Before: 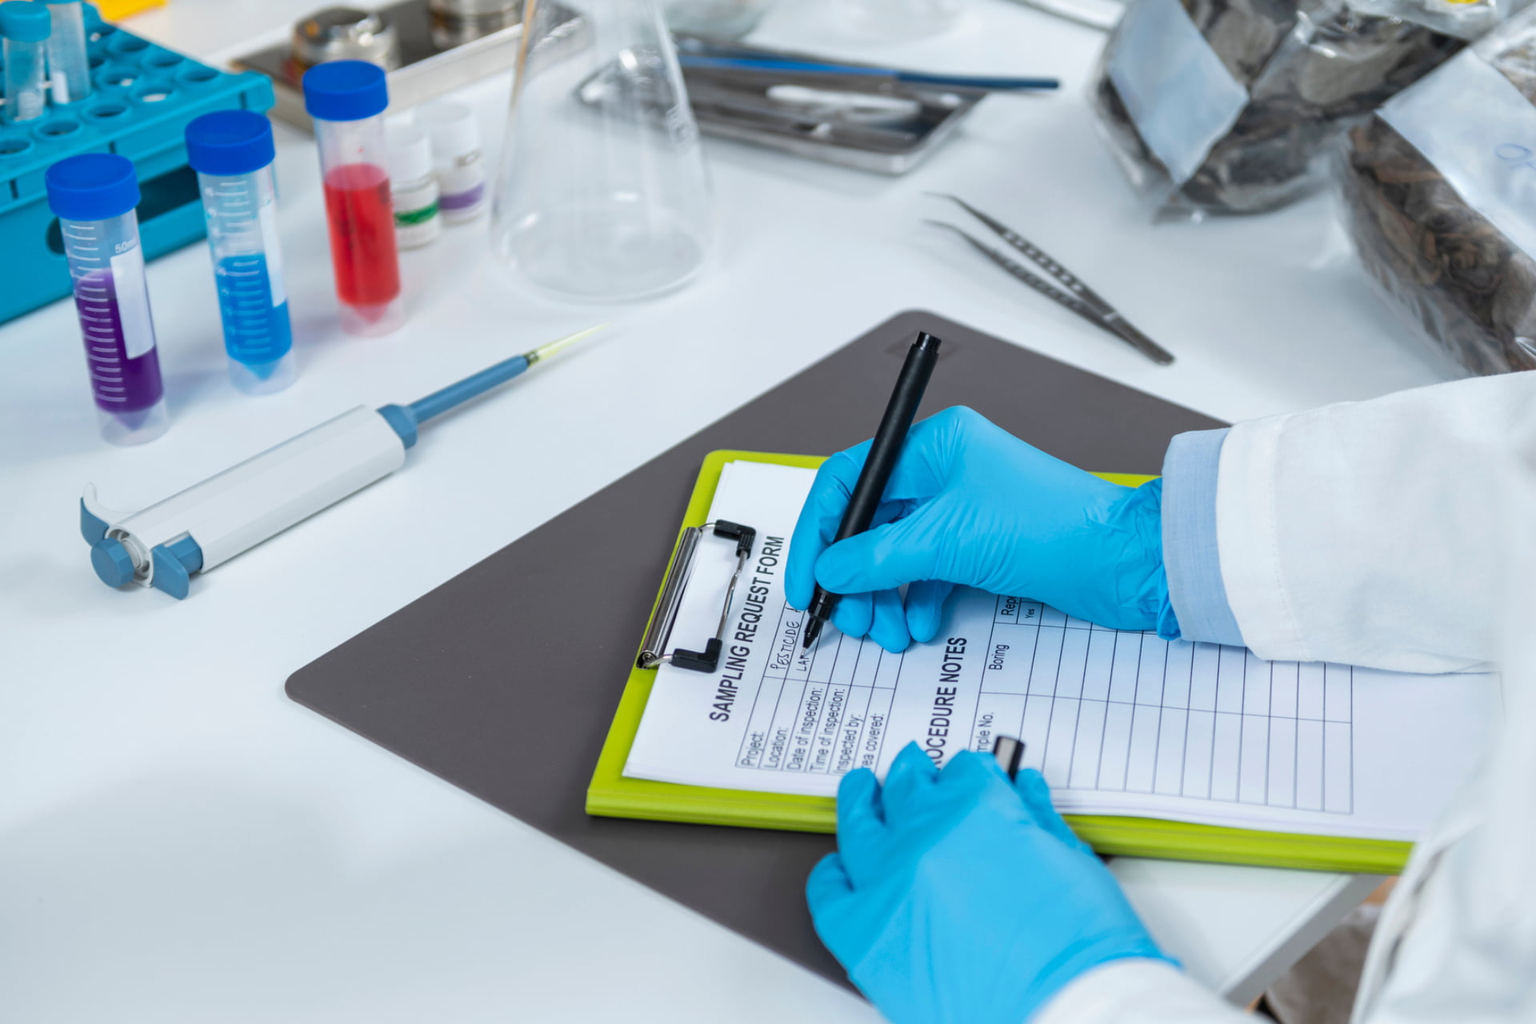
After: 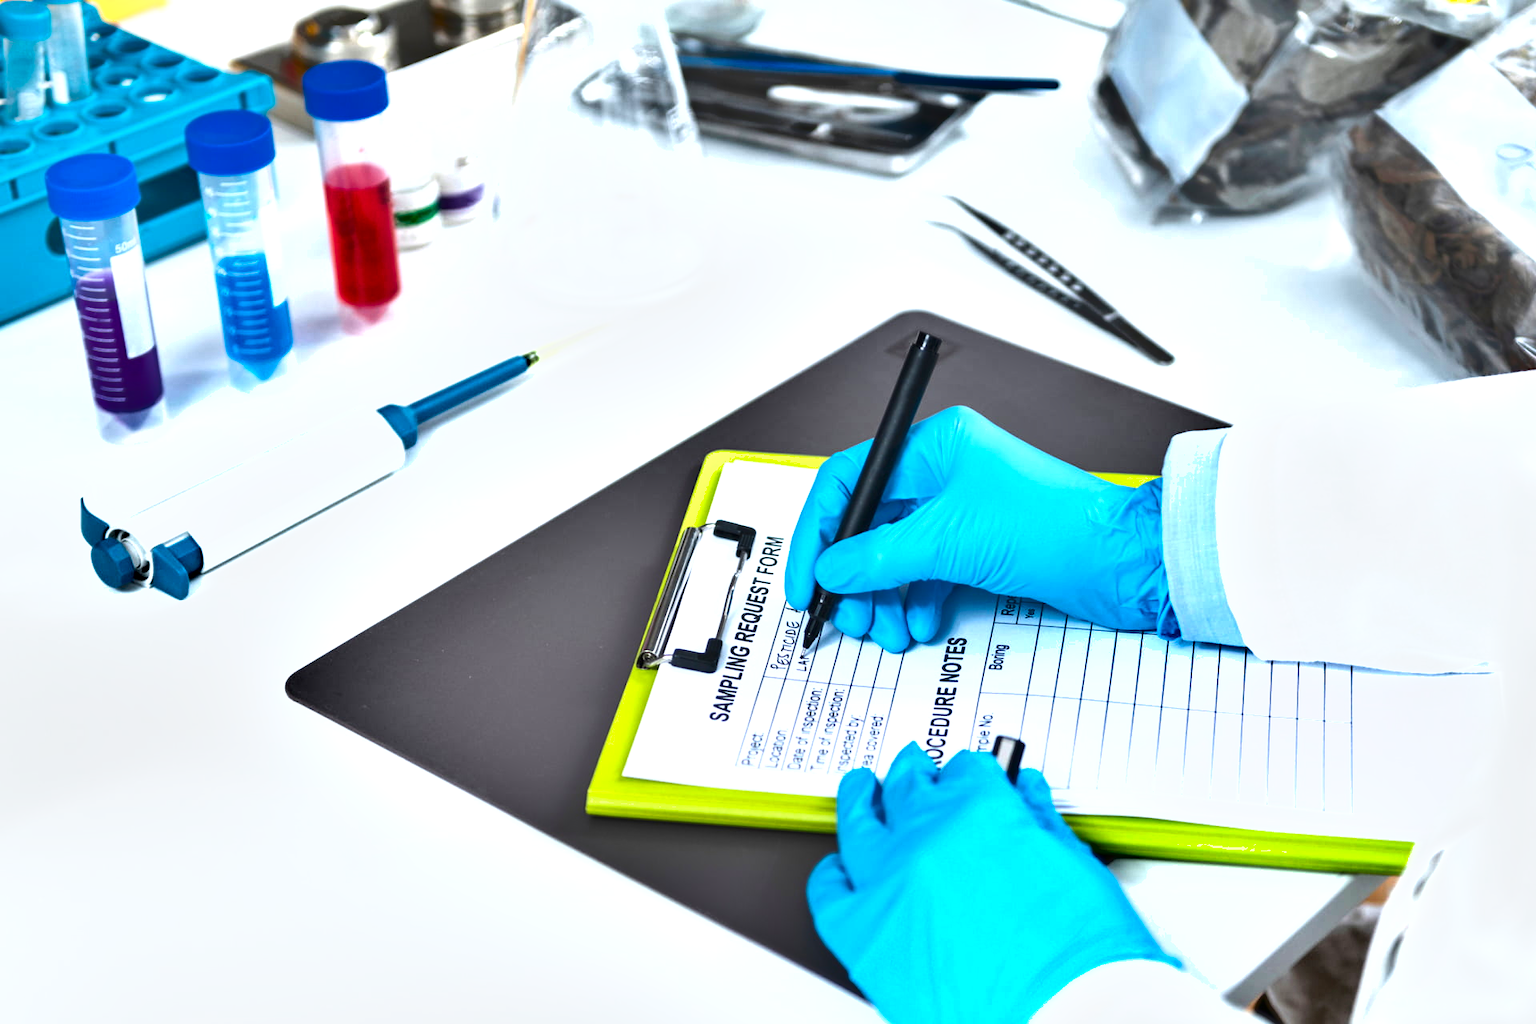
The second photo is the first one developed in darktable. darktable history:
tone equalizer: on, module defaults
exposure: black level correction 0, exposure 1 EV, compensate highlight preservation false
shadows and highlights: shadows 5, soften with gaussian
